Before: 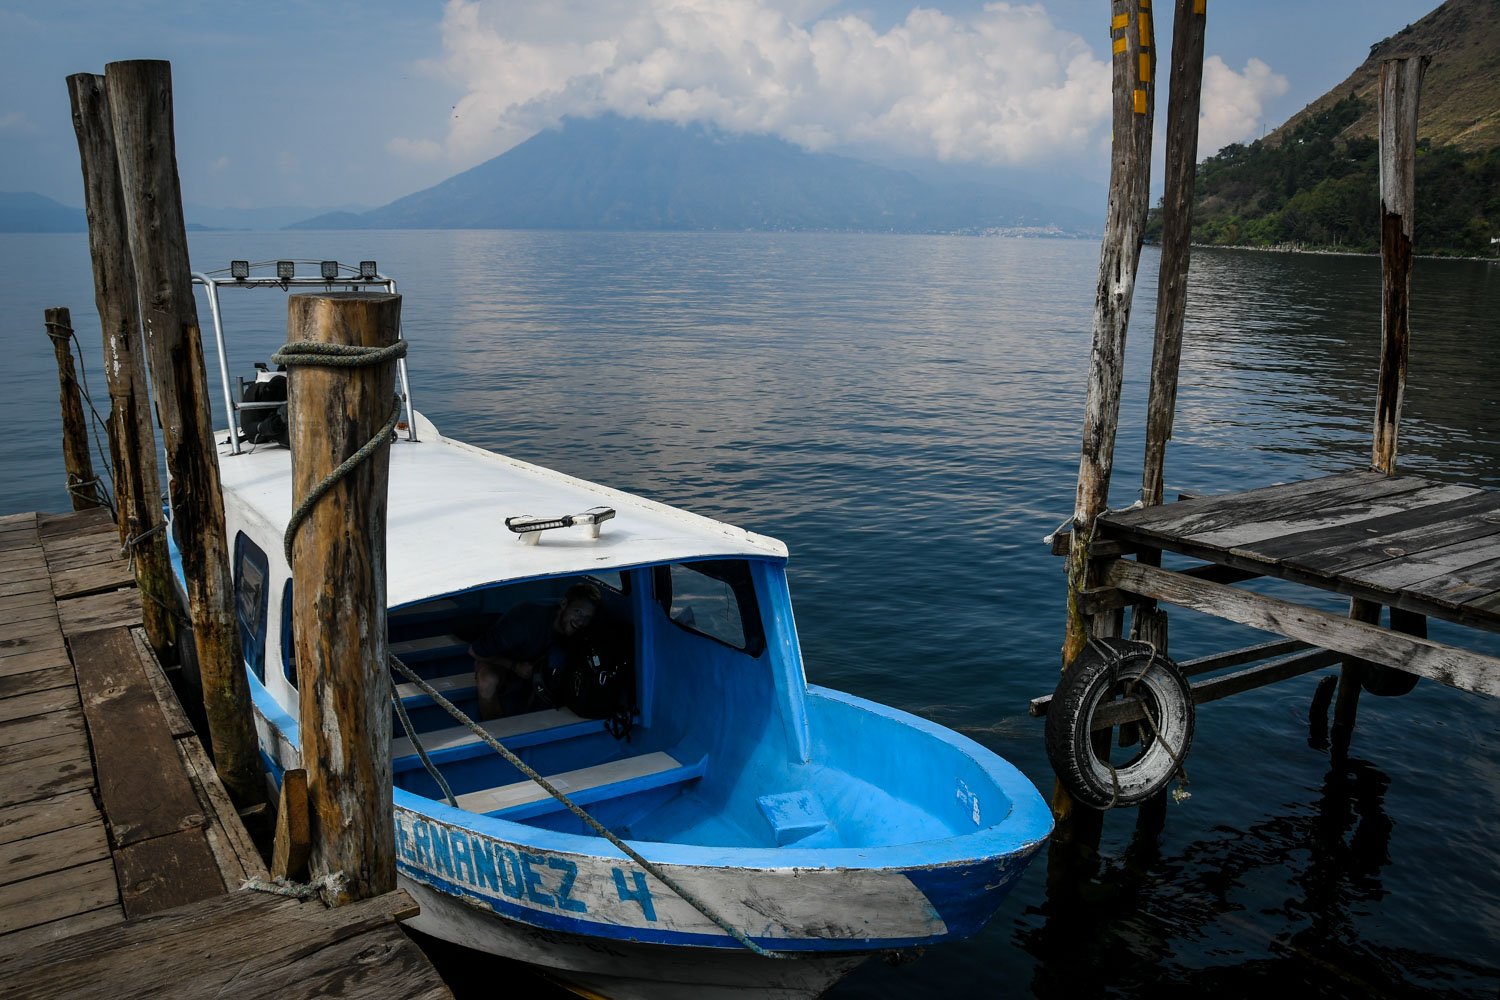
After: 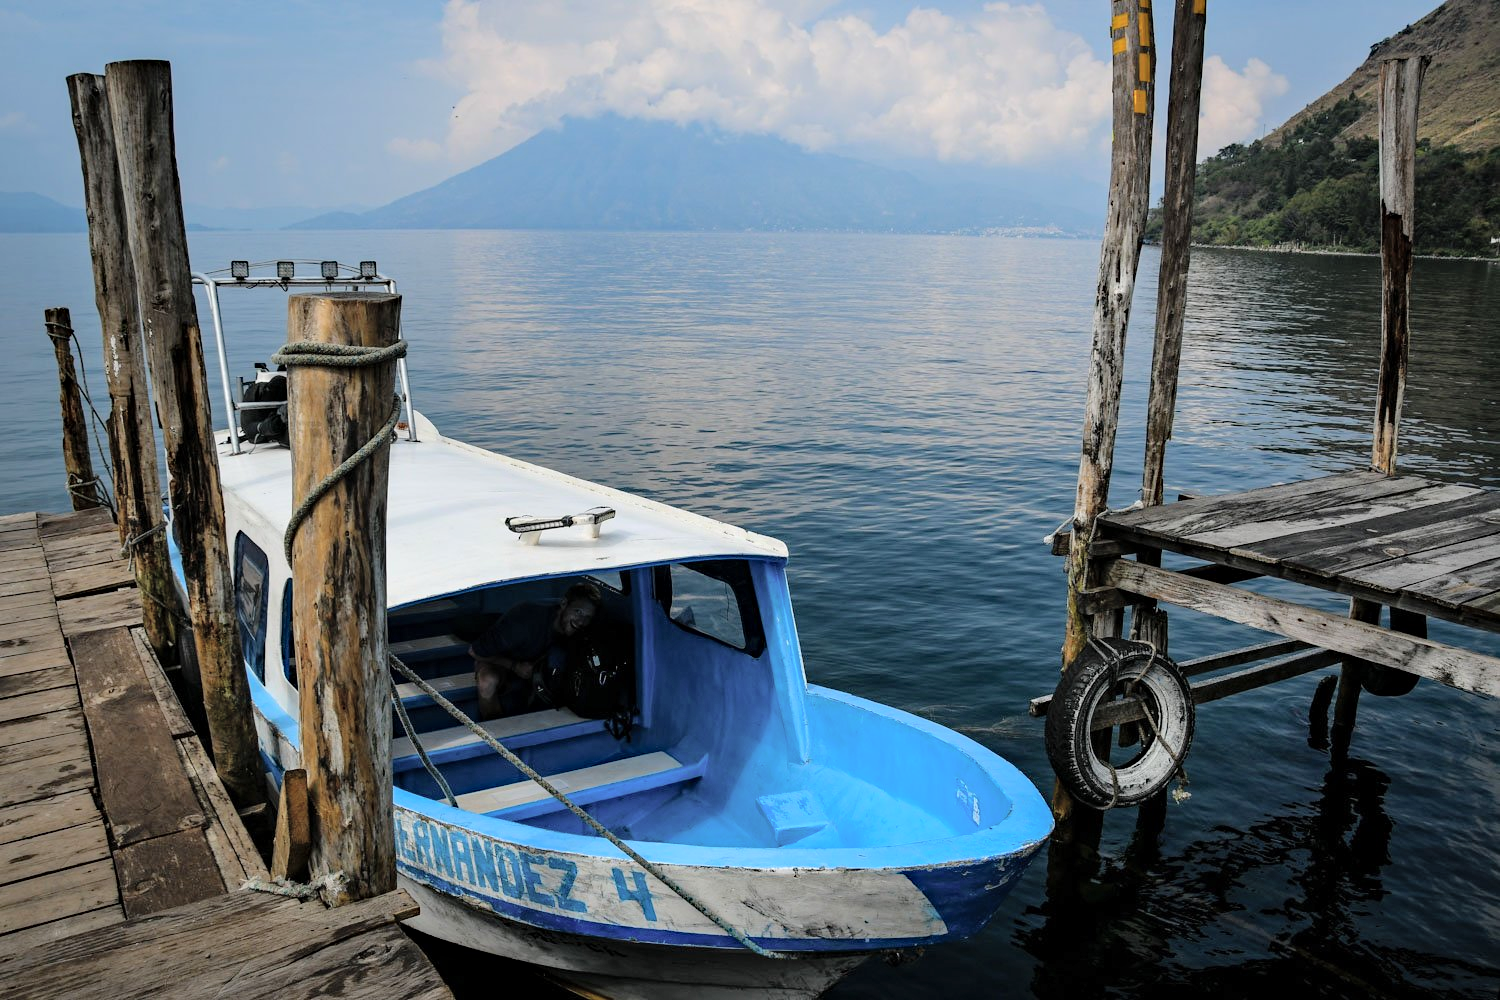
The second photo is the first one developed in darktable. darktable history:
tone curve: curves: ch0 [(0, 0) (0.26, 0.424) (0.417, 0.585) (1, 1)], color space Lab, independent channels, preserve colors none
haze removal: adaptive false
